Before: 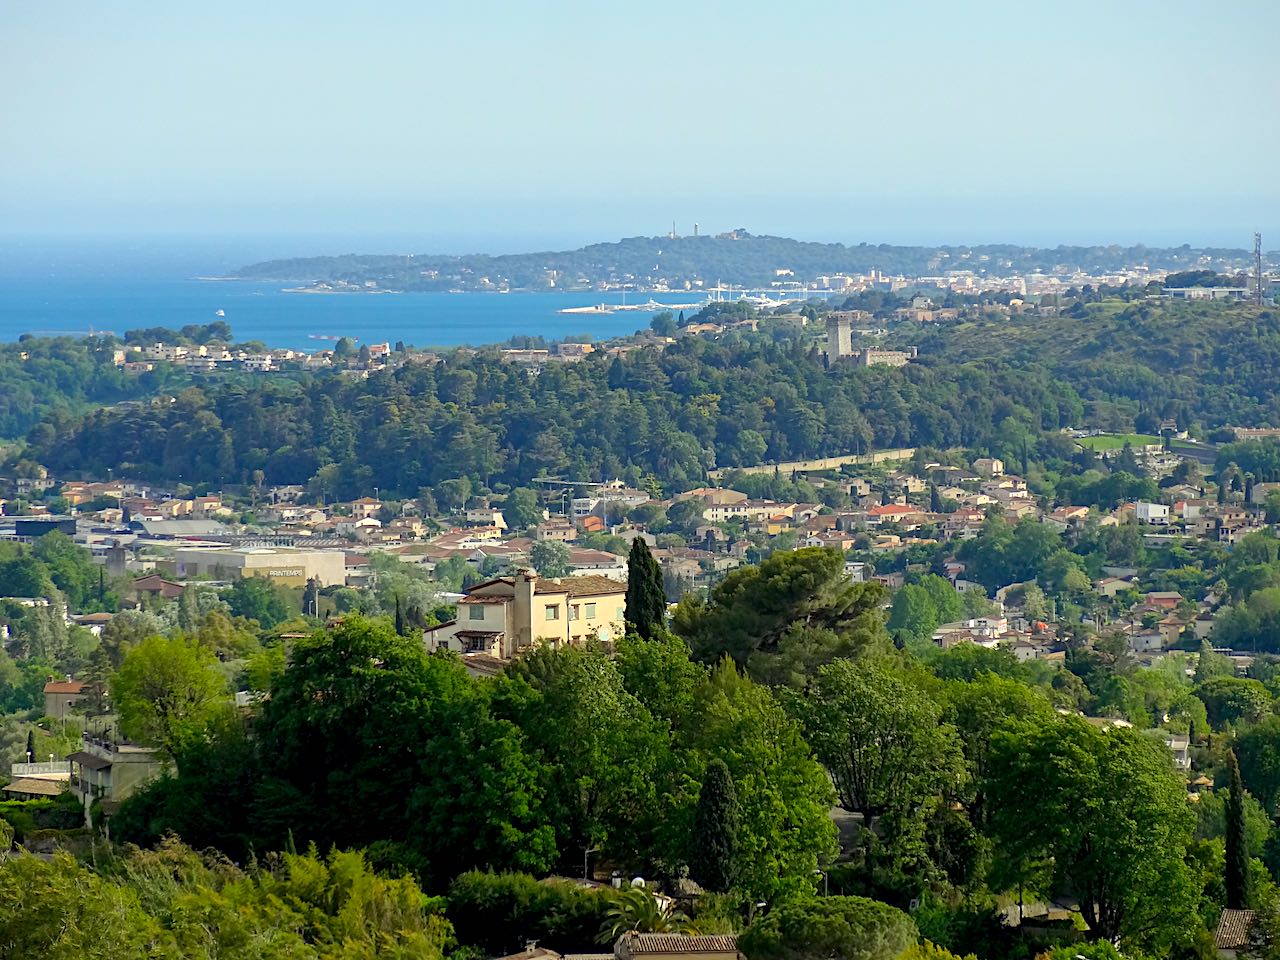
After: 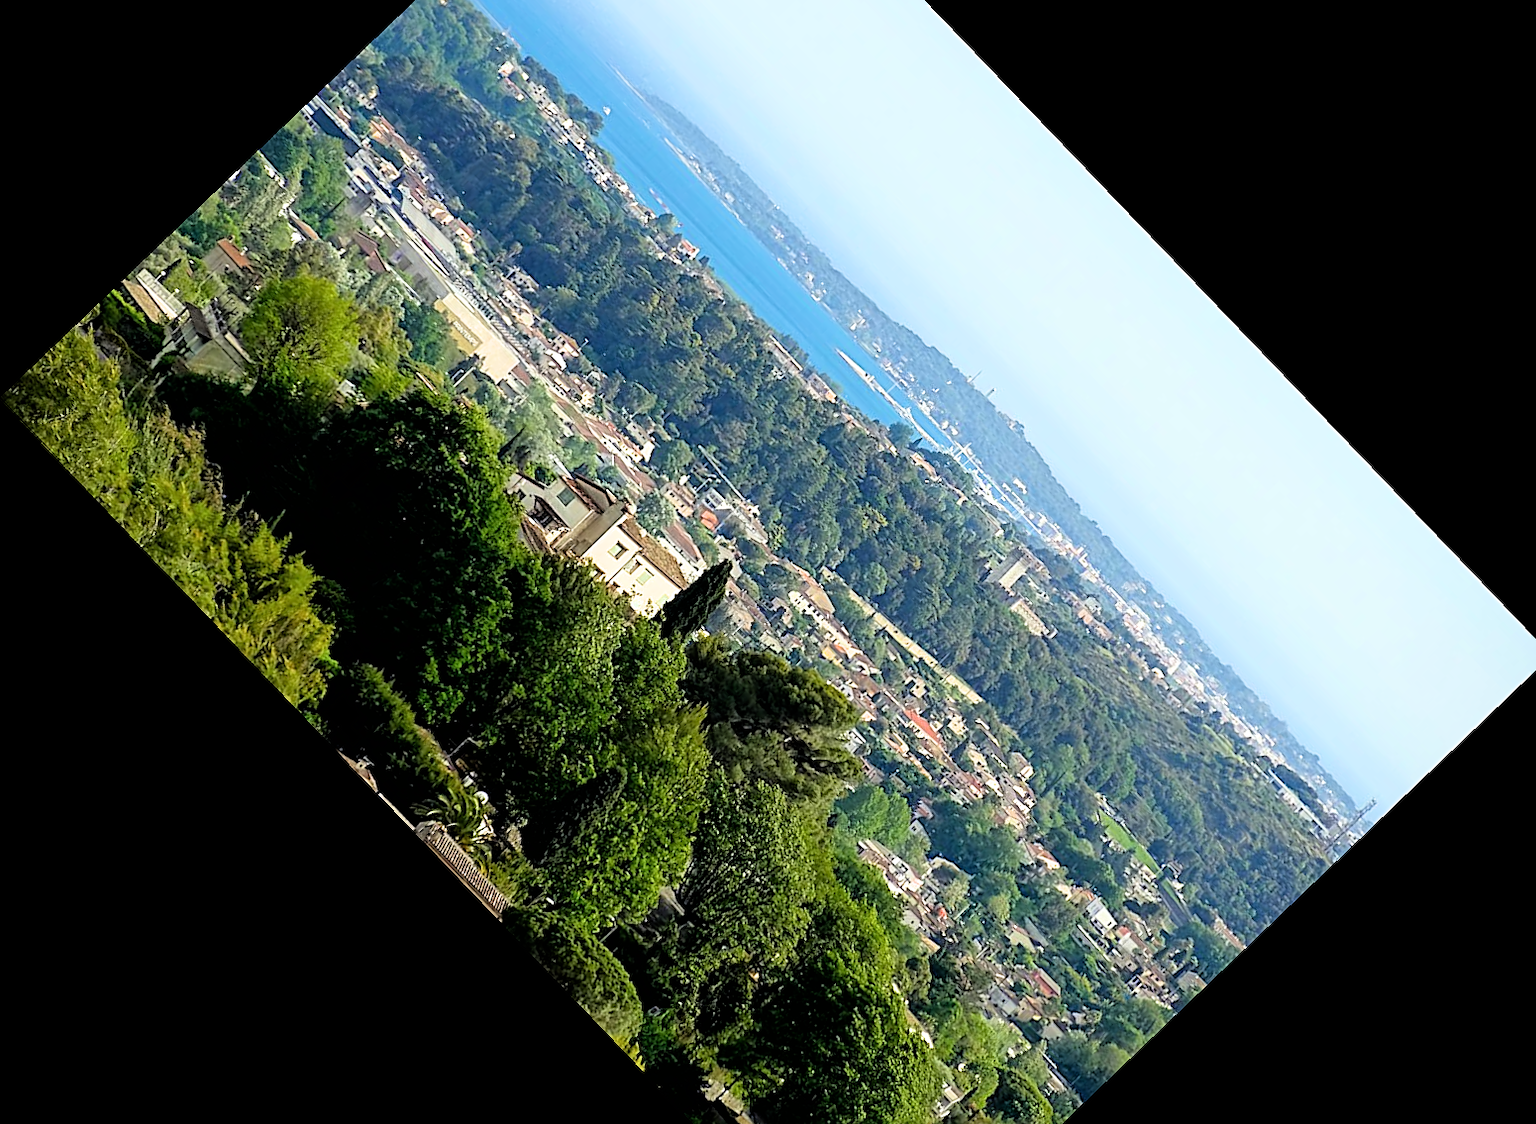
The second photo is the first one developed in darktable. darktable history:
exposure: black level correction 0, exposure 0.5 EV, compensate exposure bias true, compensate highlight preservation false
tone equalizer: on, module defaults
sharpen: on, module defaults
filmic rgb: black relative exposure -4.91 EV, white relative exposure 2.84 EV, hardness 3.7
crop and rotate: angle -46.26°, top 16.234%, right 0.912%, bottom 11.704%
rotate and perspective: rotation 0.192°, lens shift (horizontal) -0.015, crop left 0.005, crop right 0.996, crop top 0.006, crop bottom 0.99
